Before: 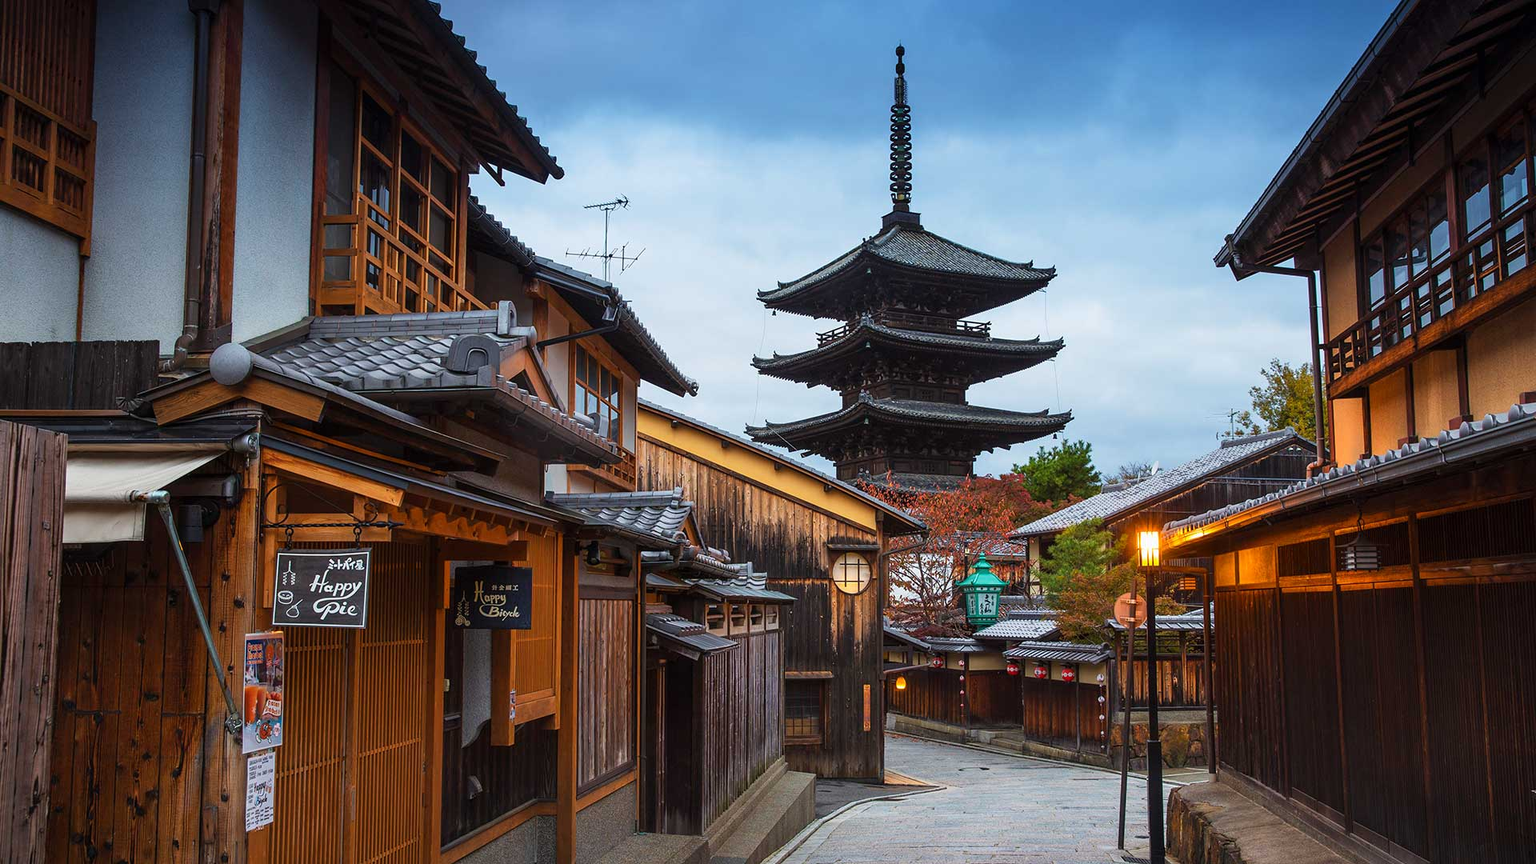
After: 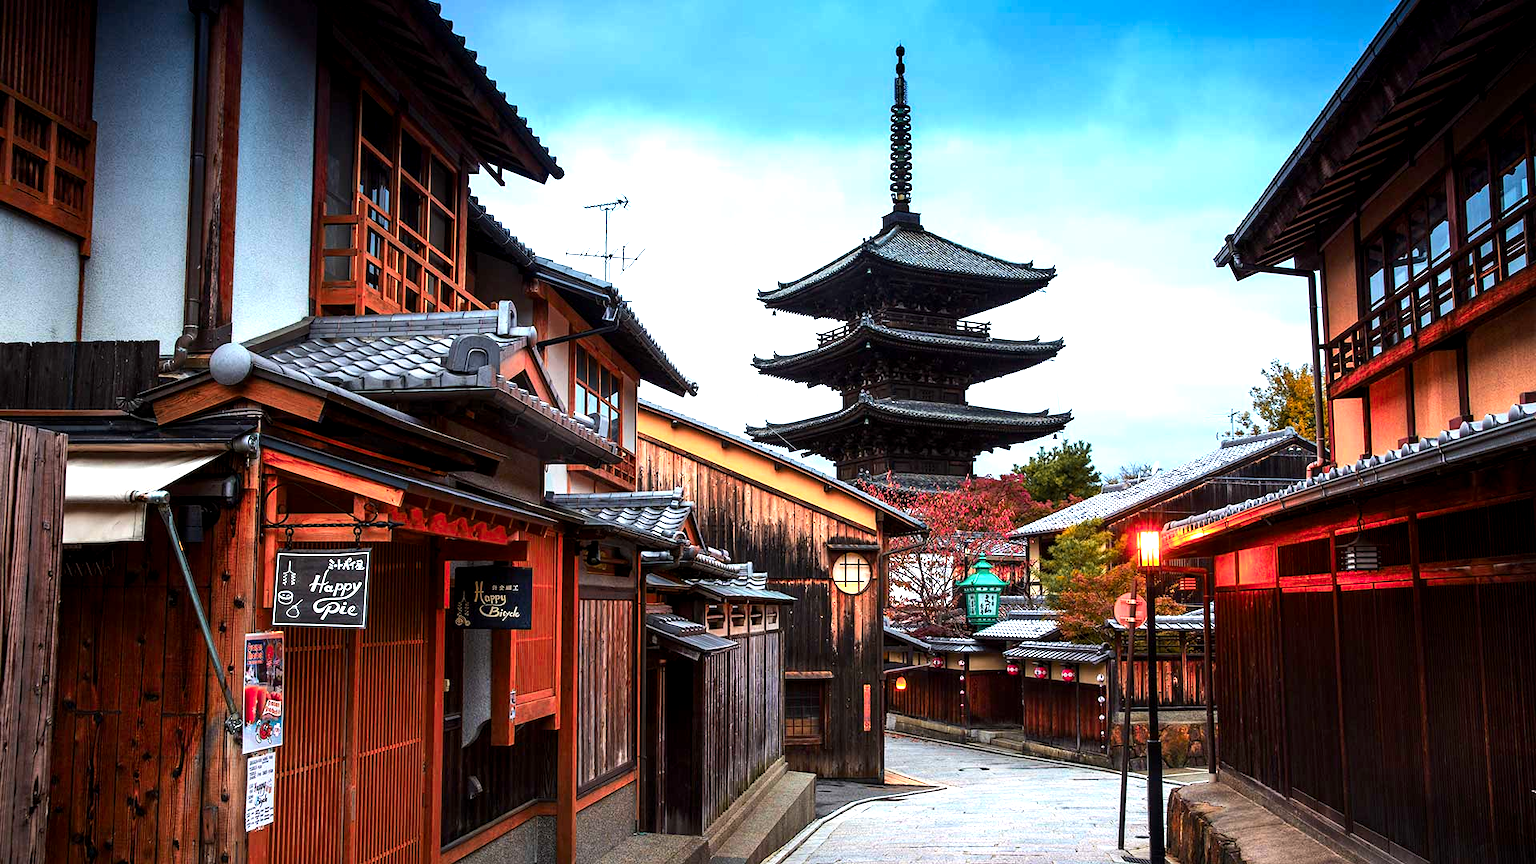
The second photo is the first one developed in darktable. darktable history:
exposure: black level correction 0.005, exposure 0.417 EV, compensate highlight preservation false
color zones: curves: ch1 [(0.263, 0.53) (0.376, 0.287) (0.487, 0.512) (0.748, 0.547) (1, 0.513)]; ch2 [(0.262, 0.45) (0.751, 0.477)], mix 31.98%
tone equalizer: -8 EV -0.75 EV, -7 EV -0.7 EV, -6 EV -0.6 EV, -5 EV -0.4 EV, -3 EV 0.4 EV, -2 EV 0.6 EV, -1 EV 0.7 EV, +0 EV 0.75 EV, edges refinement/feathering 500, mask exposure compensation -1.57 EV, preserve details no
